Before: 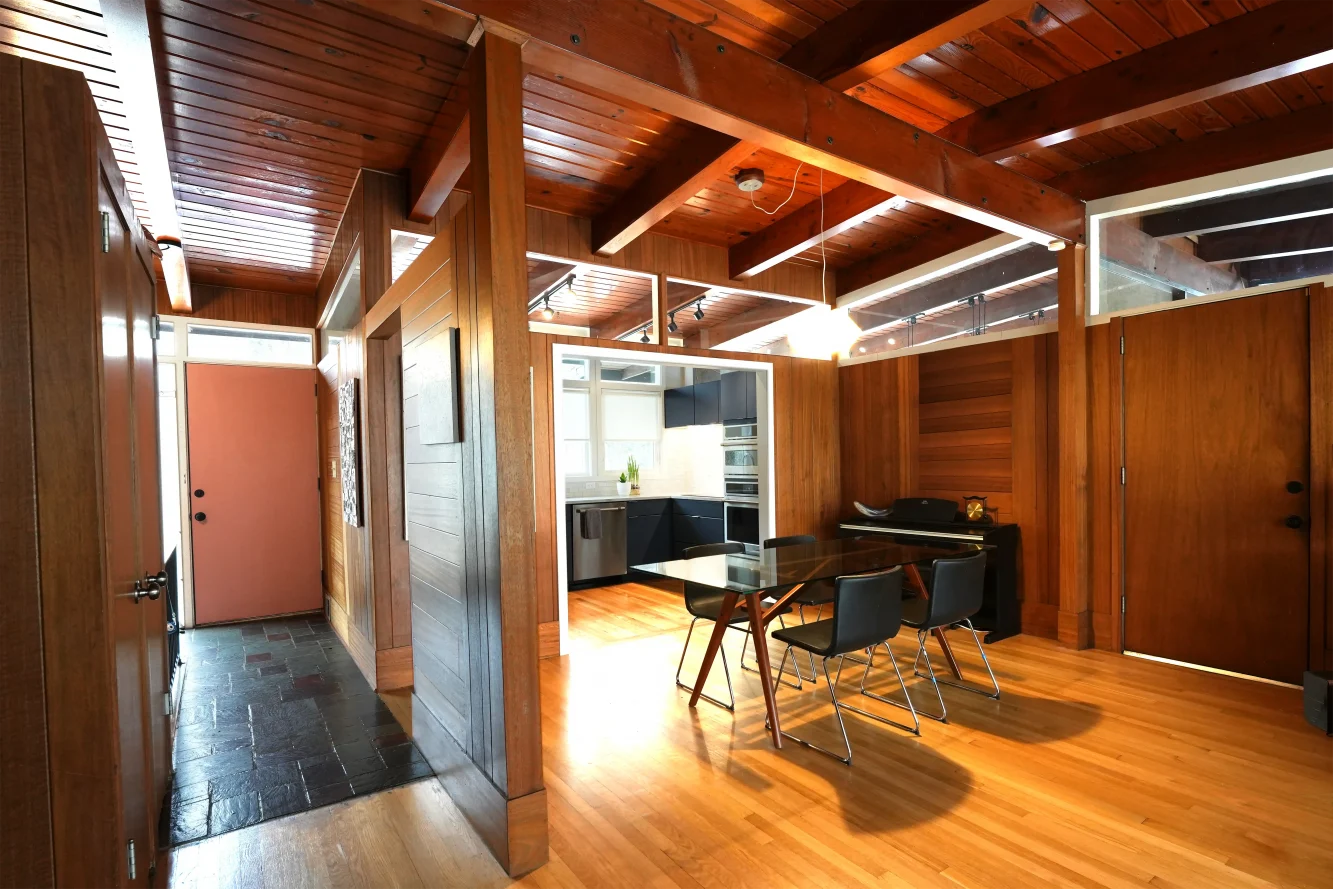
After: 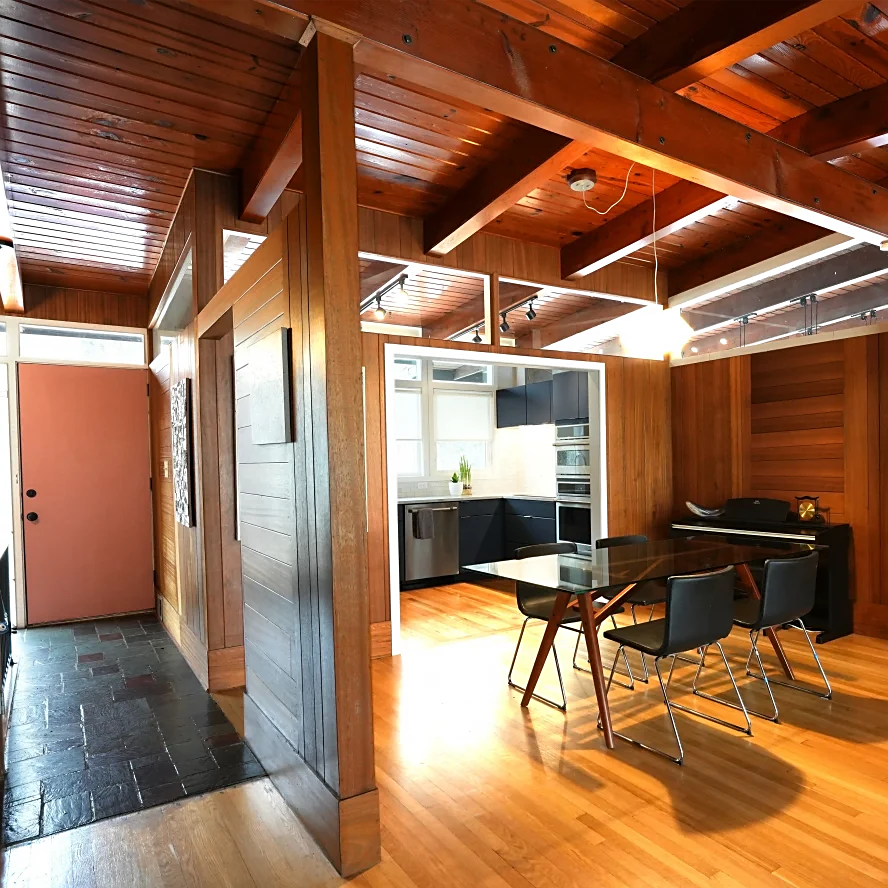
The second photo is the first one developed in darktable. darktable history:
crop and rotate: left 12.673%, right 20.66%
sharpen: radius 1.864, amount 0.398, threshold 1.271
